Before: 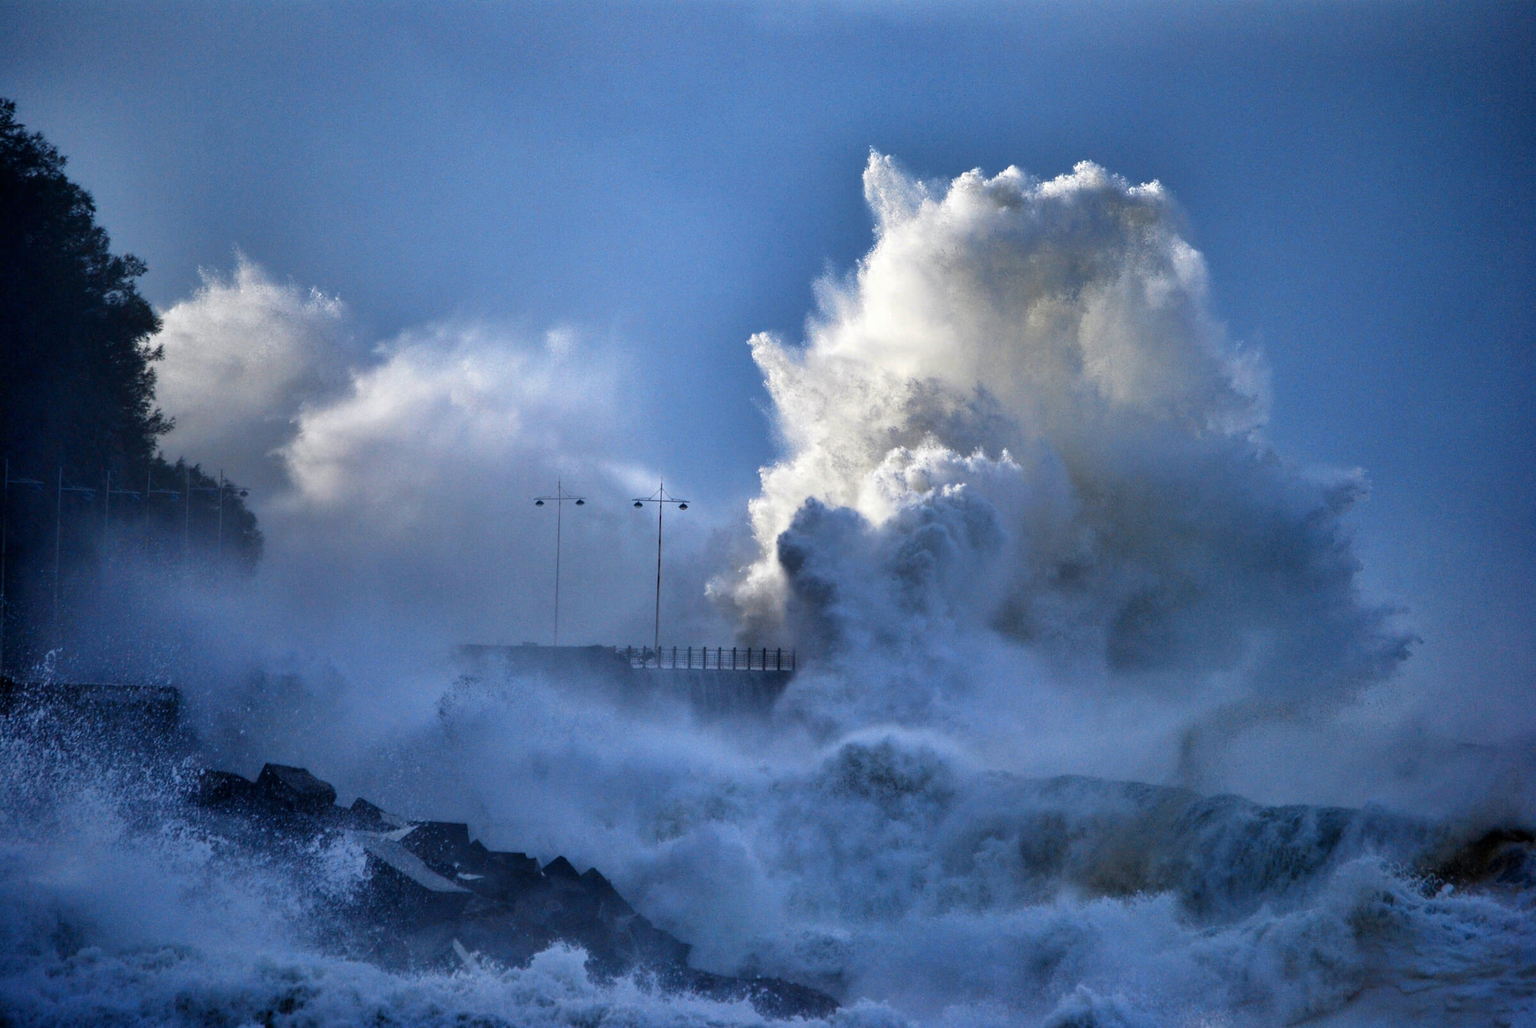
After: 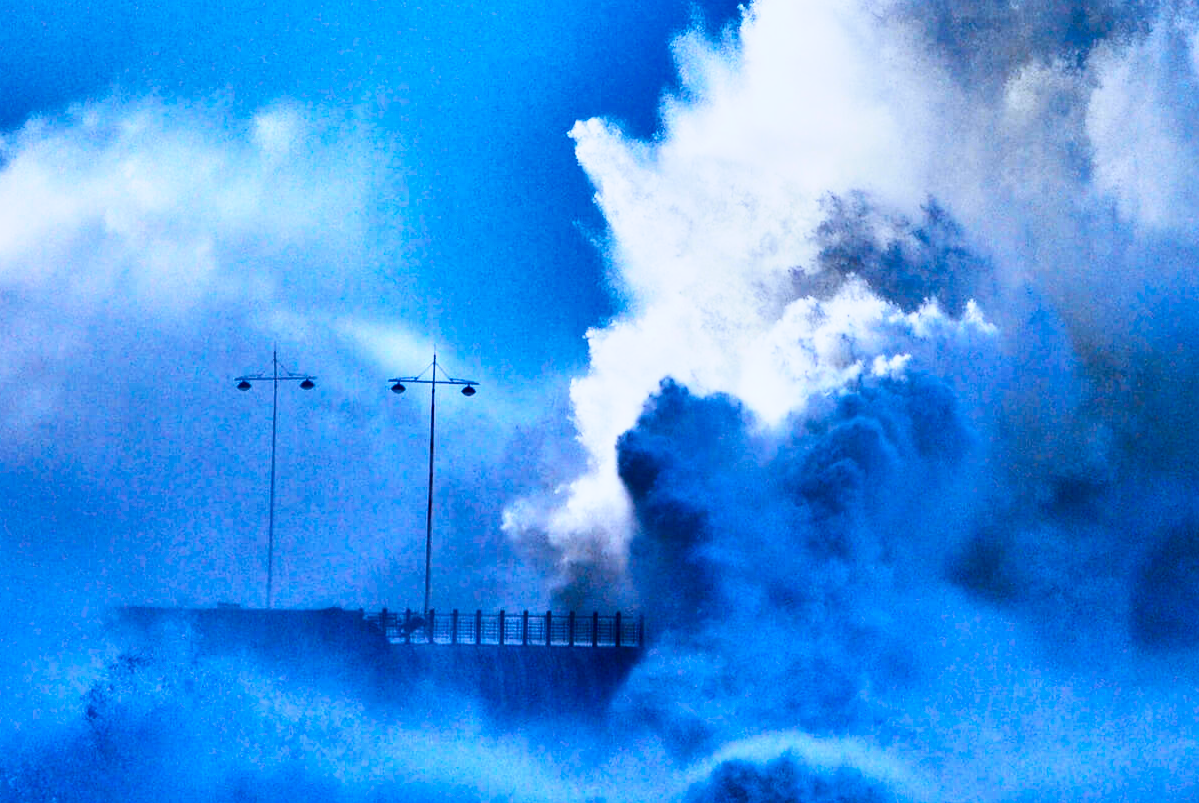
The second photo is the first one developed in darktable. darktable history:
shadows and highlights: radius 108.52, shadows 23.73, highlights -59.32, low approximation 0.01, soften with gaussian
color balance rgb: linear chroma grading › global chroma 15%, perceptual saturation grading › global saturation 30%
white balance: red 0.948, green 1.02, blue 1.176
contrast brightness saturation: contrast 0.32, brightness -0.08, saturation 0.17
crop: left 25%, top 25%, right 25%, bottom 25%
base curve: curves: ch0 [(0, 0) (0.088, 0.125) (0.176, 0.251) (0.354, 0.501) (0.613, 0.749) (1, 0.877)], preserve colors none
